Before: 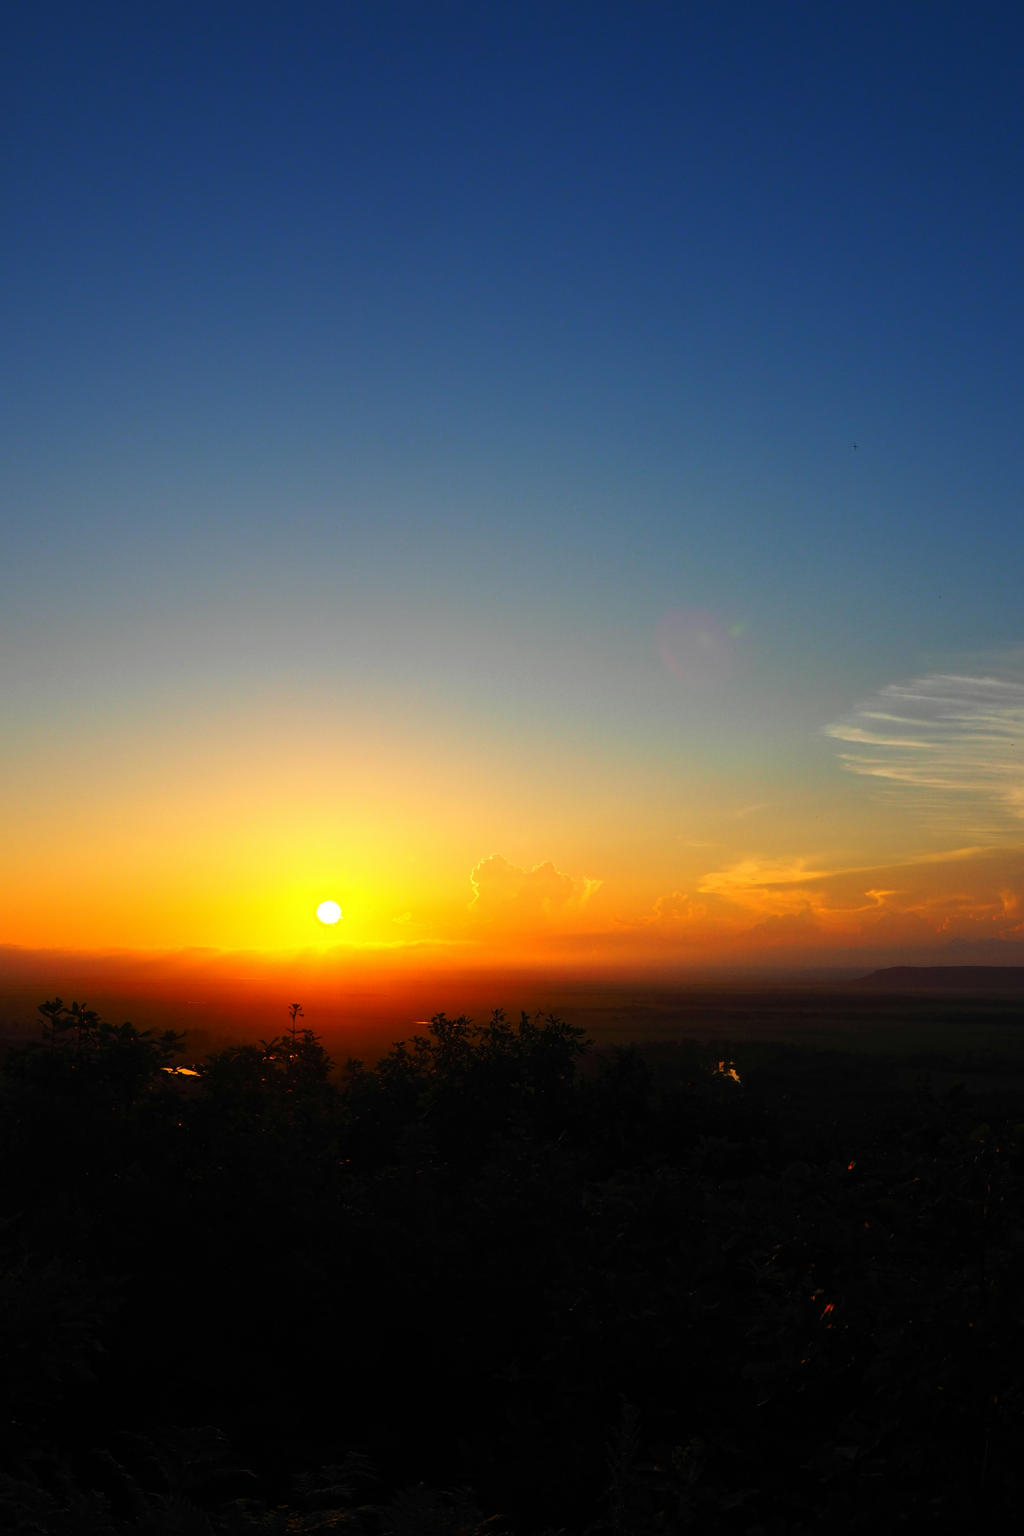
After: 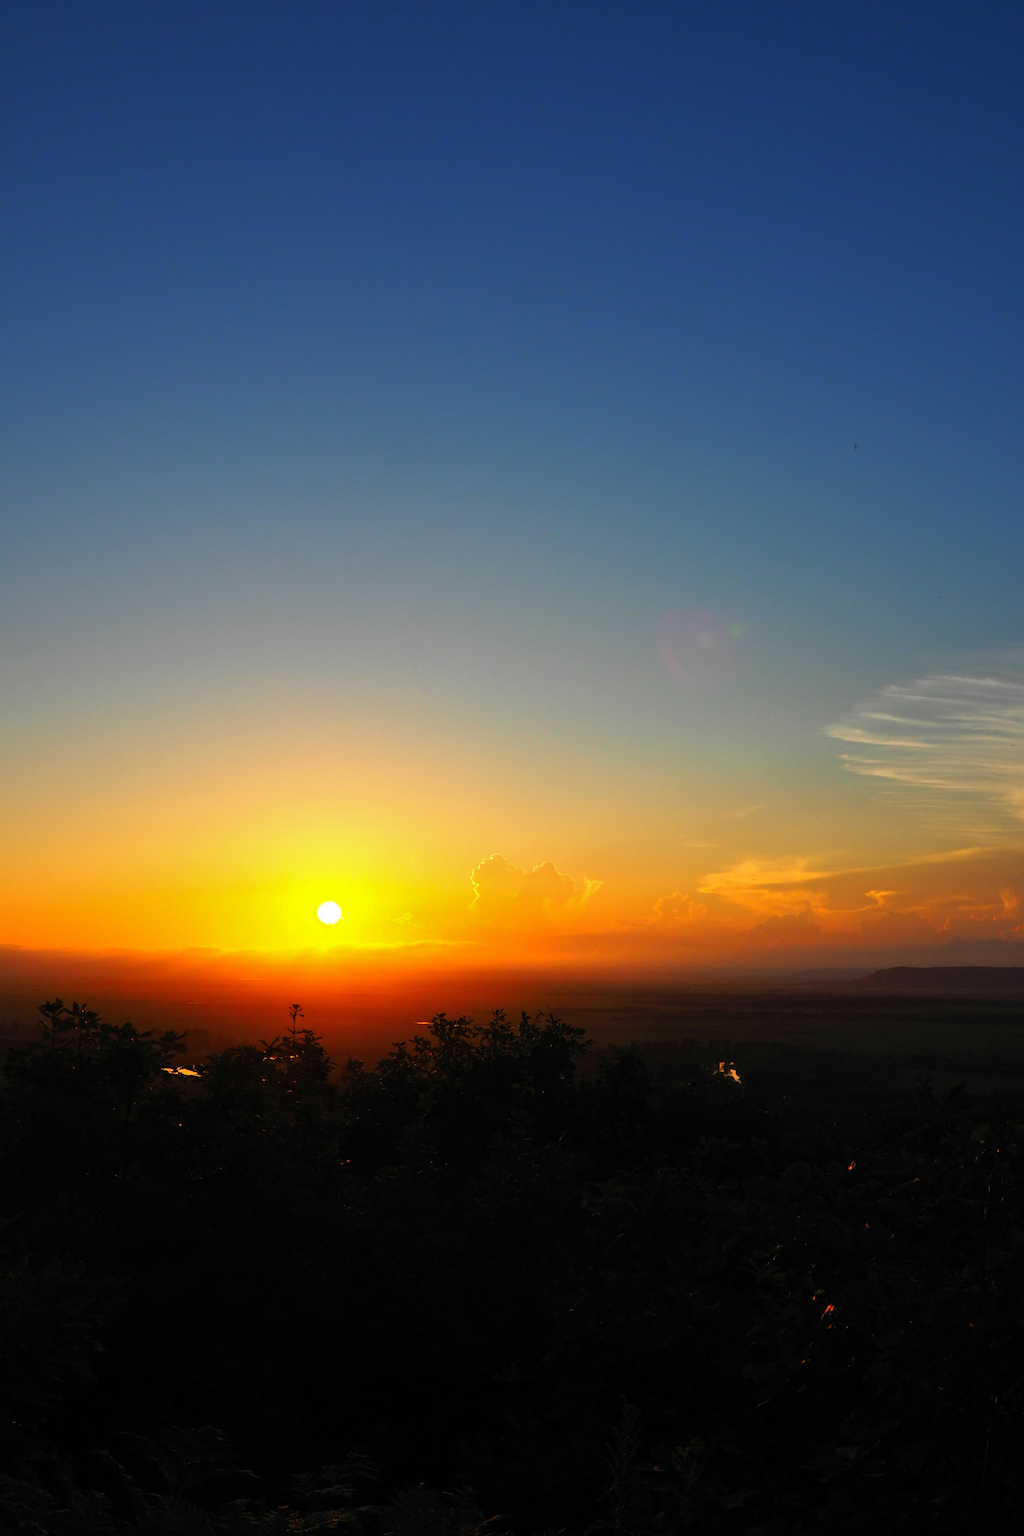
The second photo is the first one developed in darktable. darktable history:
shadows and highlights: radius 127.61, shadows 30.49, highlights -30.75, low approximation 0.01, soften with gaussian
tone equalizer: on, module defaults
contrast equalizer: y [[0.5 ×6], [0.5 ×6], [0.975, 0.964, 0.925, 0.865, 0.793, 0.721], [0 ×6], [0 ×6]]
